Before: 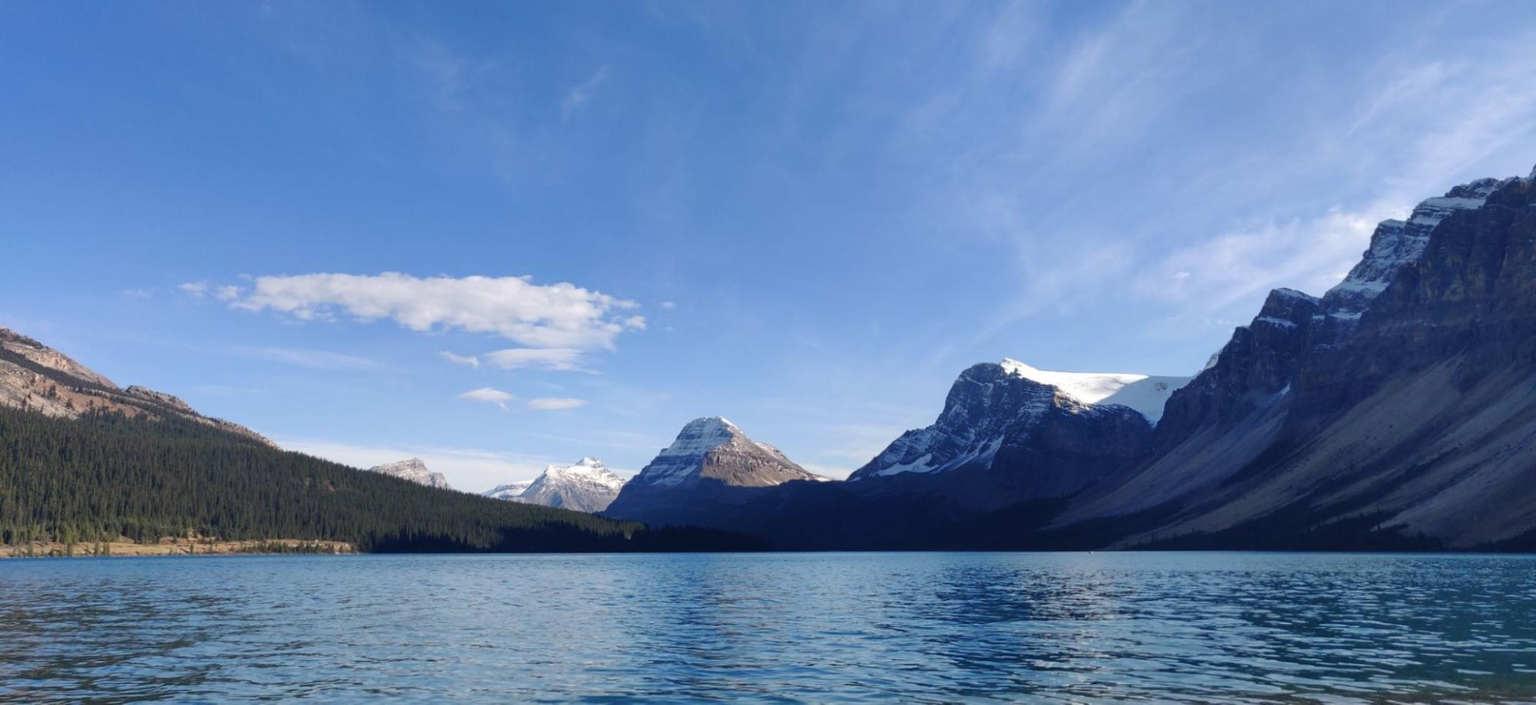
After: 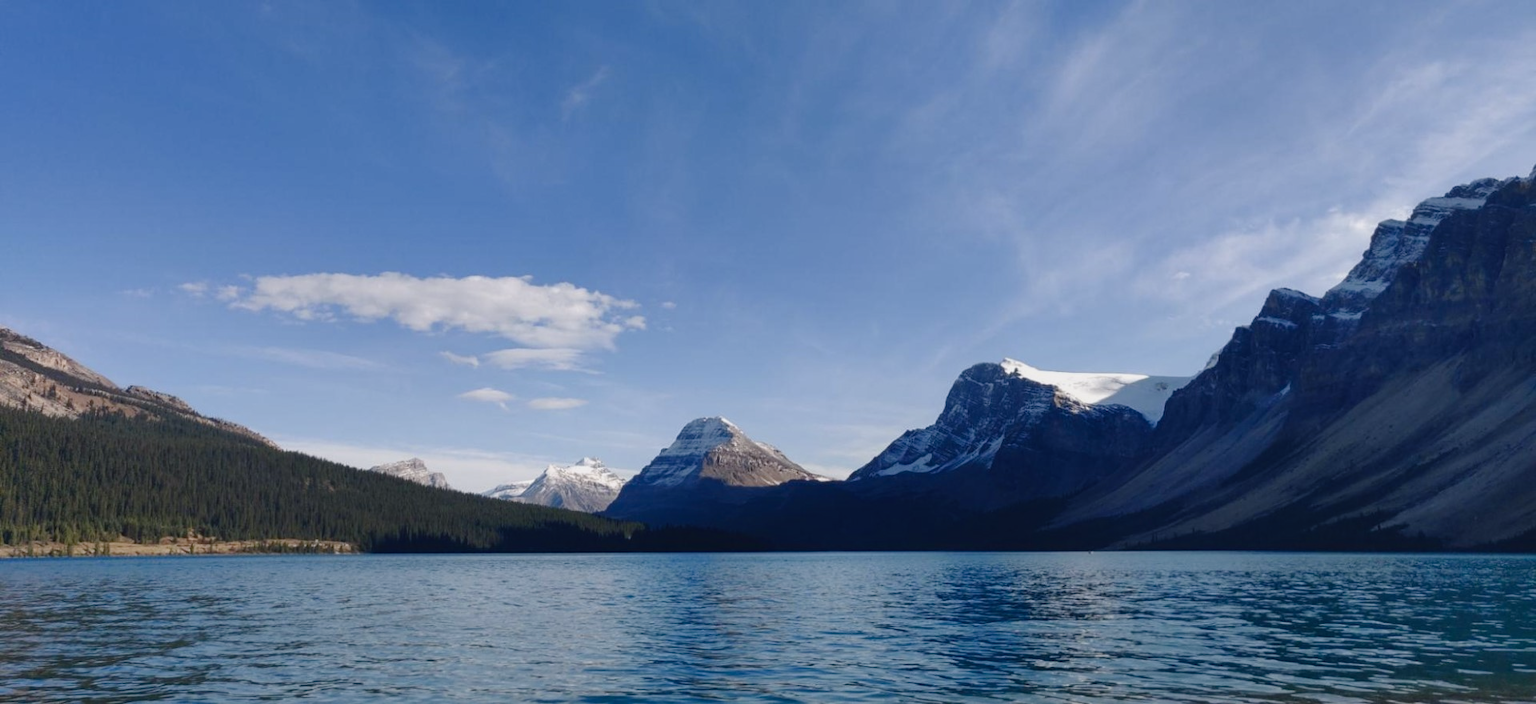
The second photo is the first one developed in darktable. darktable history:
color balance rgb: shadows lift › luminance -10%, shadows lift › chroma 1%, shadows lift › hue 113°, power › luminance -15%, highlights gain › chroma 0.2%, highlights gain › hue 333°, global offset › luminance 0.5%, perceptual saturation grading › global saturation 20%, perceptual saturation grading › highlights -50%, perceptual saturation grading › shadows 25%, contrast -10%
exposure: compensate highlight preservation false
